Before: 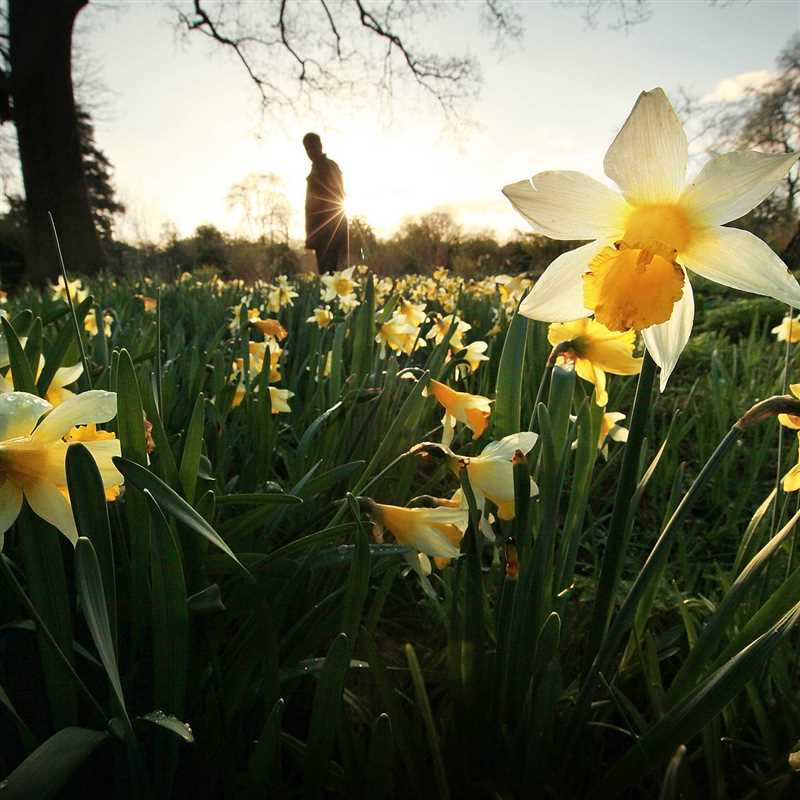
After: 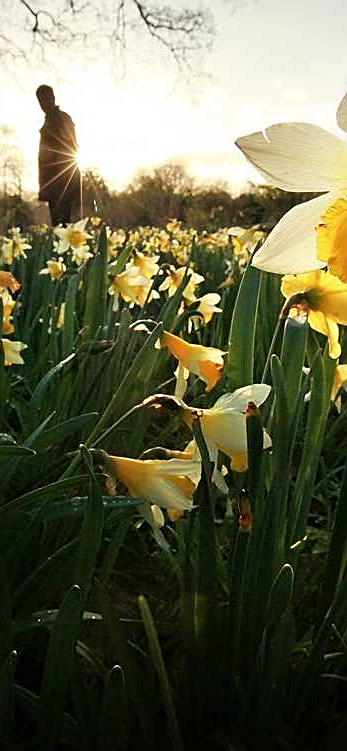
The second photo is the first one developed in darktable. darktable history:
sharpen: on, module defaults
crop: left 33.452%, top 6.025%, right 23.155%
